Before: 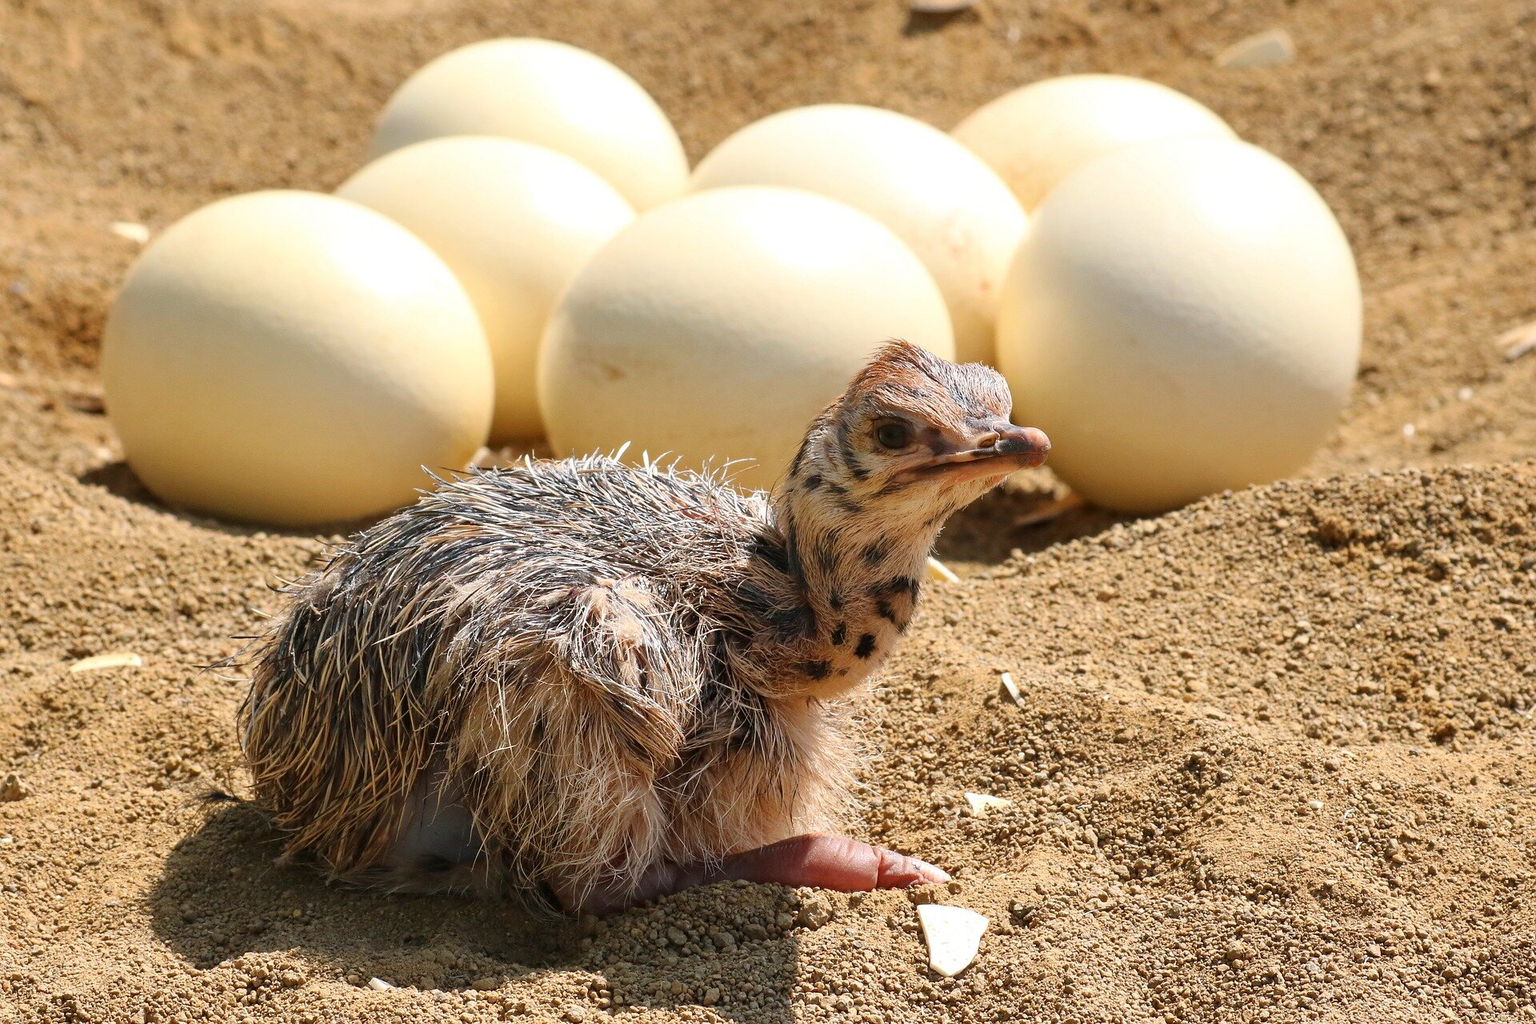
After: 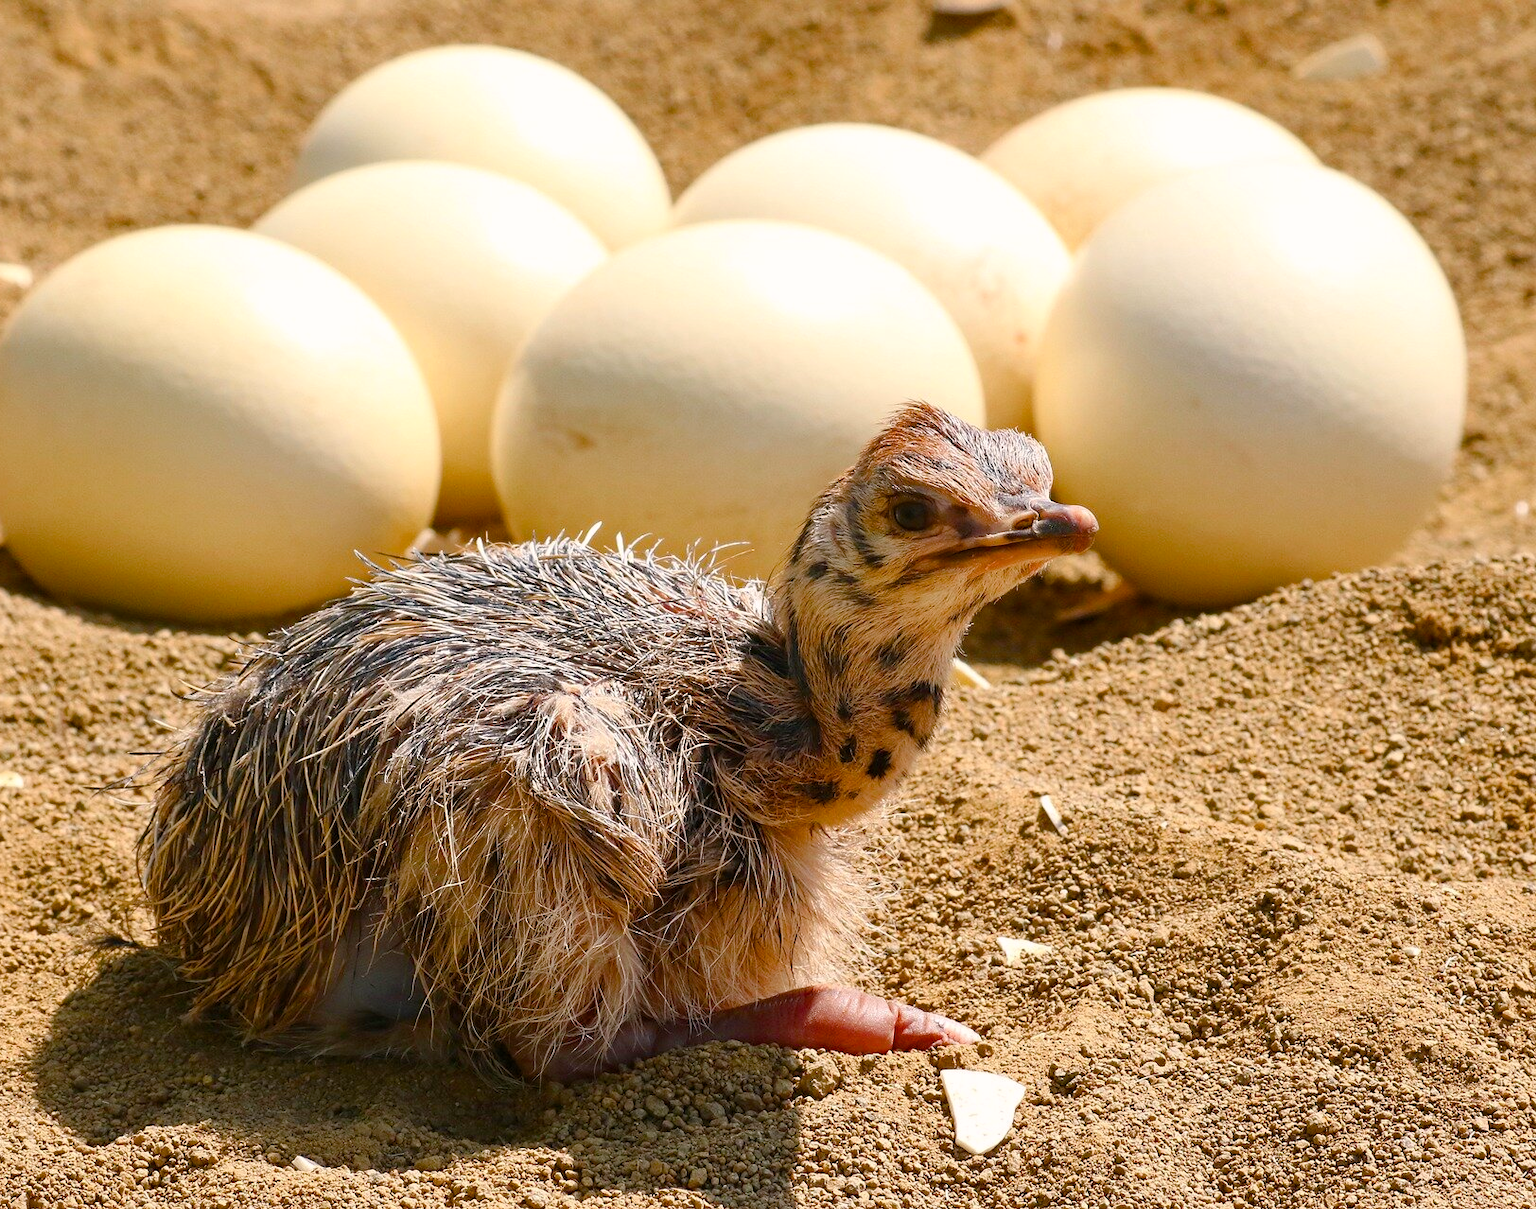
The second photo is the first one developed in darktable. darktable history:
crop: left 7.945%, right 7.454%
color balance rgb: highlights gain › chroma 1.01%, highlights gain › hue 52.3°, perceptual saturation grading › global saturation 20%, perceptual saturation grading › highlights -25.751%, perceptual saturation grading › shadows 50.19%
